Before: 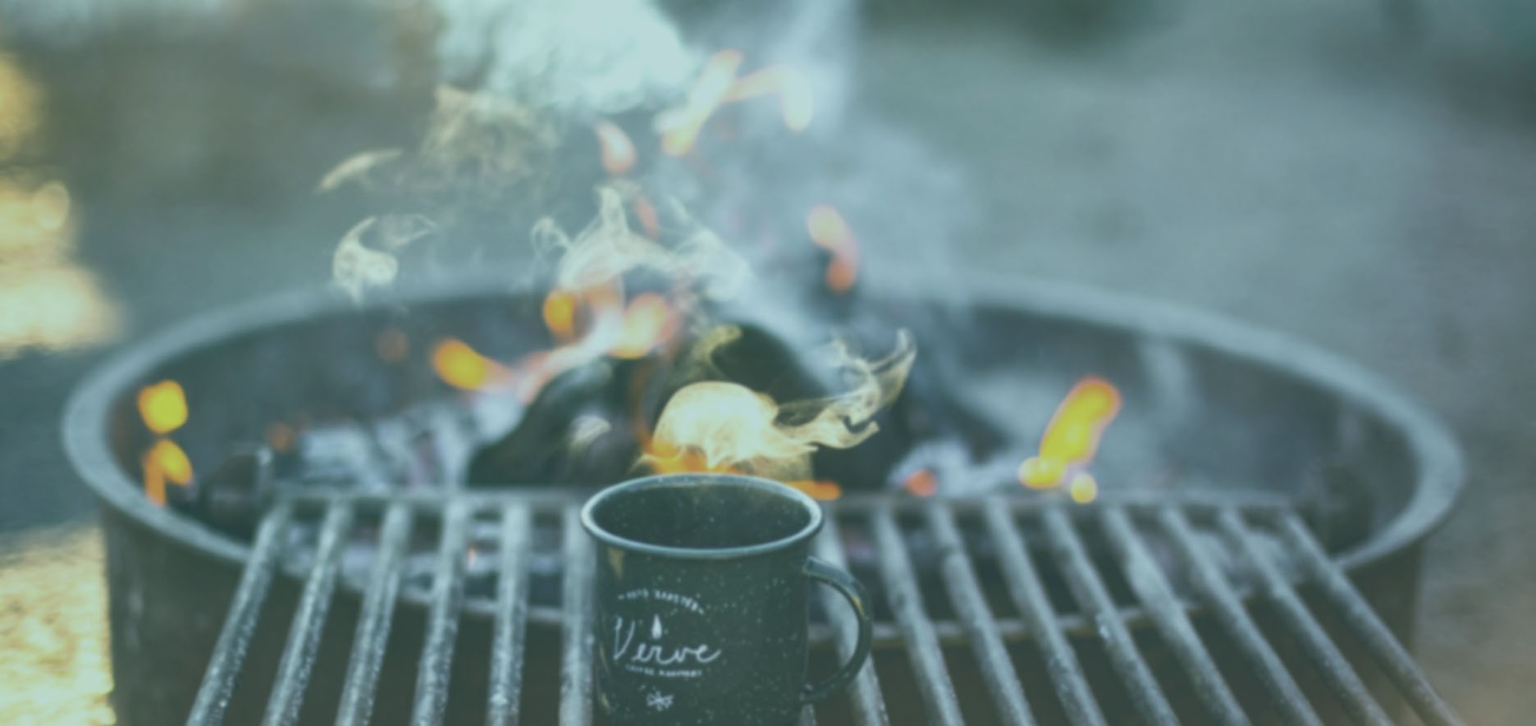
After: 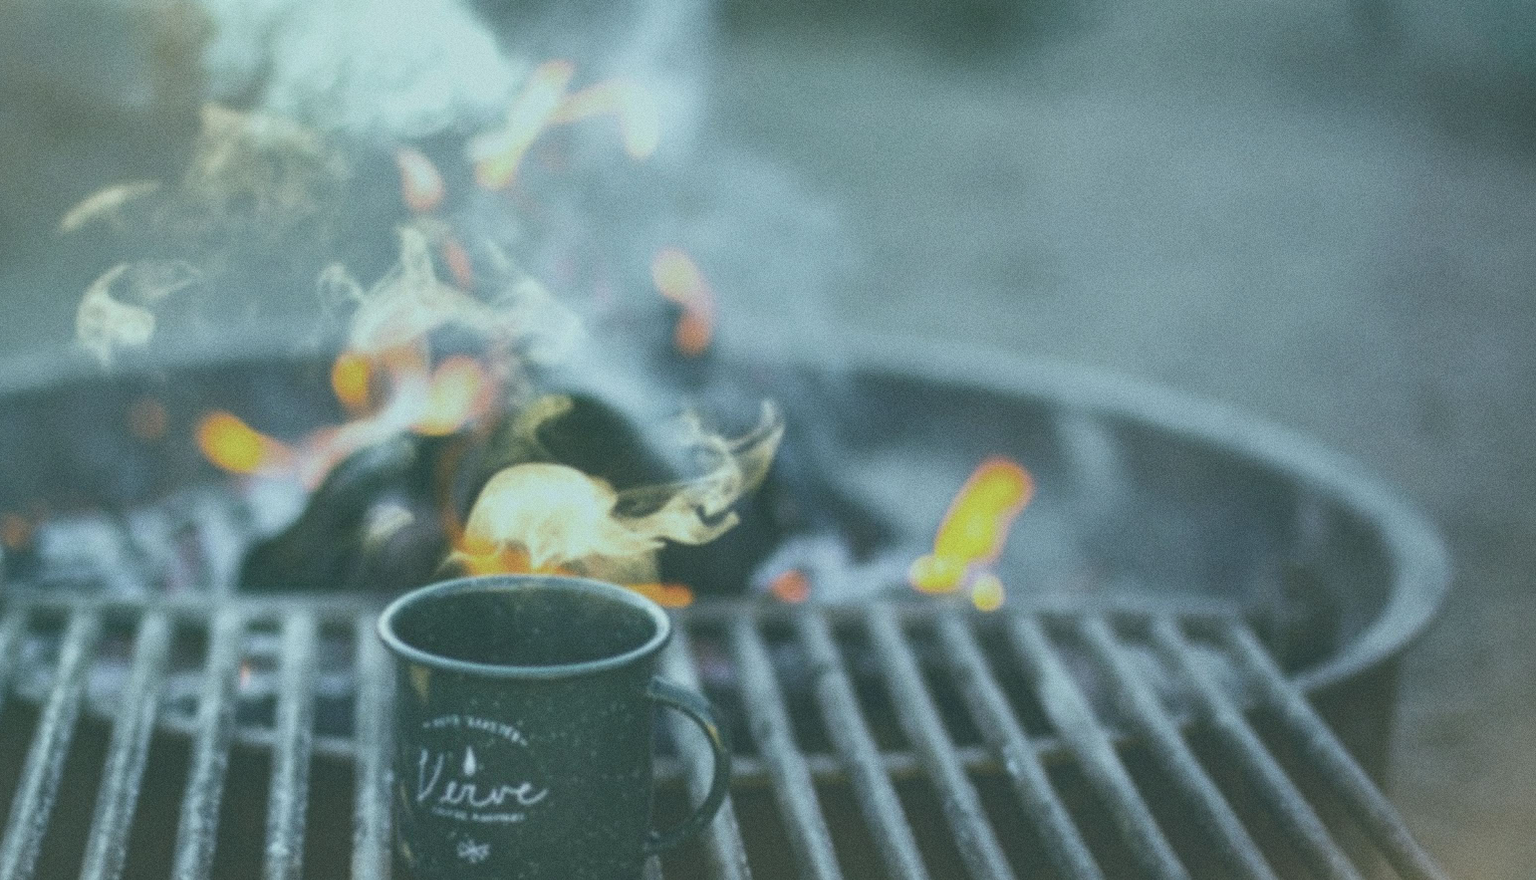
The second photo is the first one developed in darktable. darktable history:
grain: coarseness 0.09 ISO
crop: left 17.582%, bottom 0.031%
